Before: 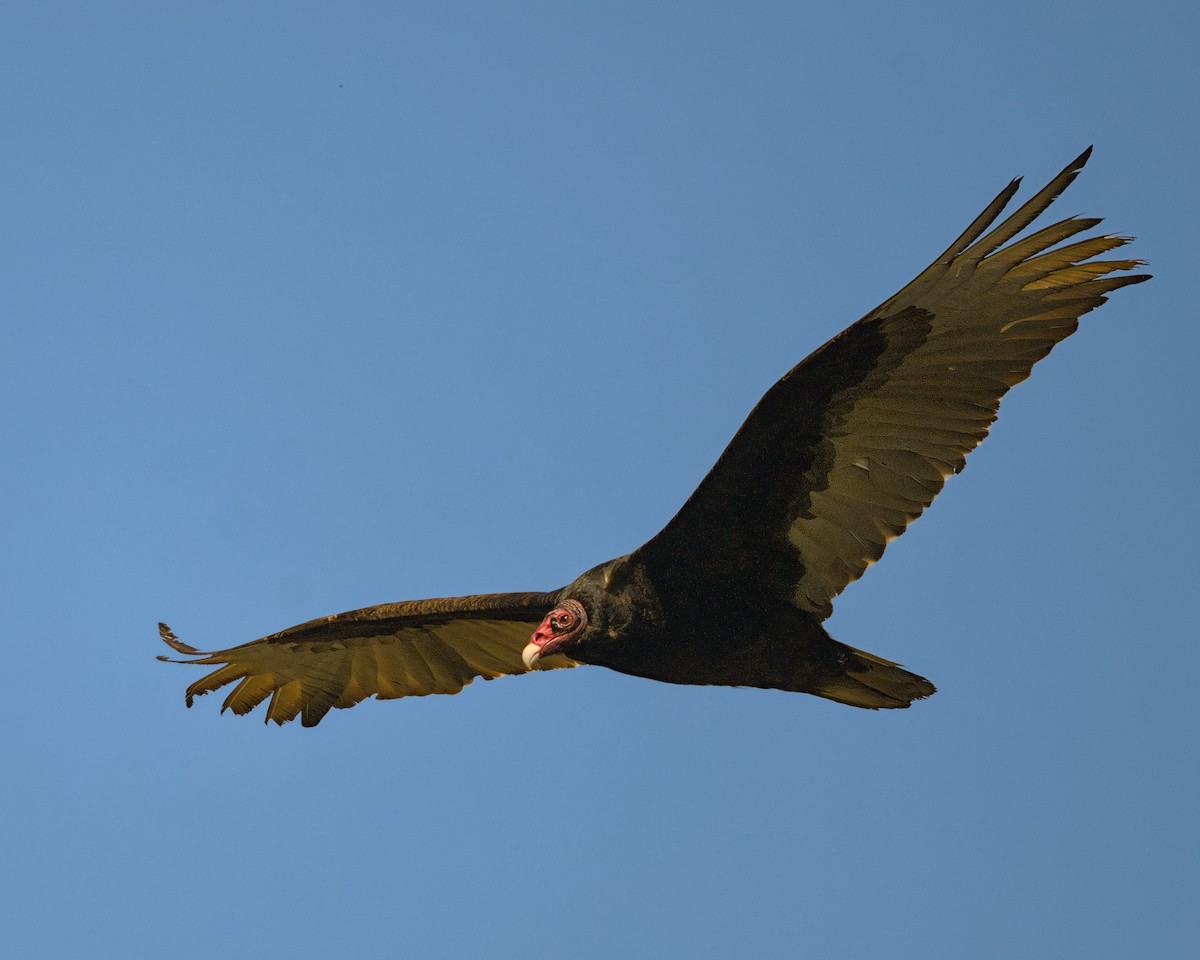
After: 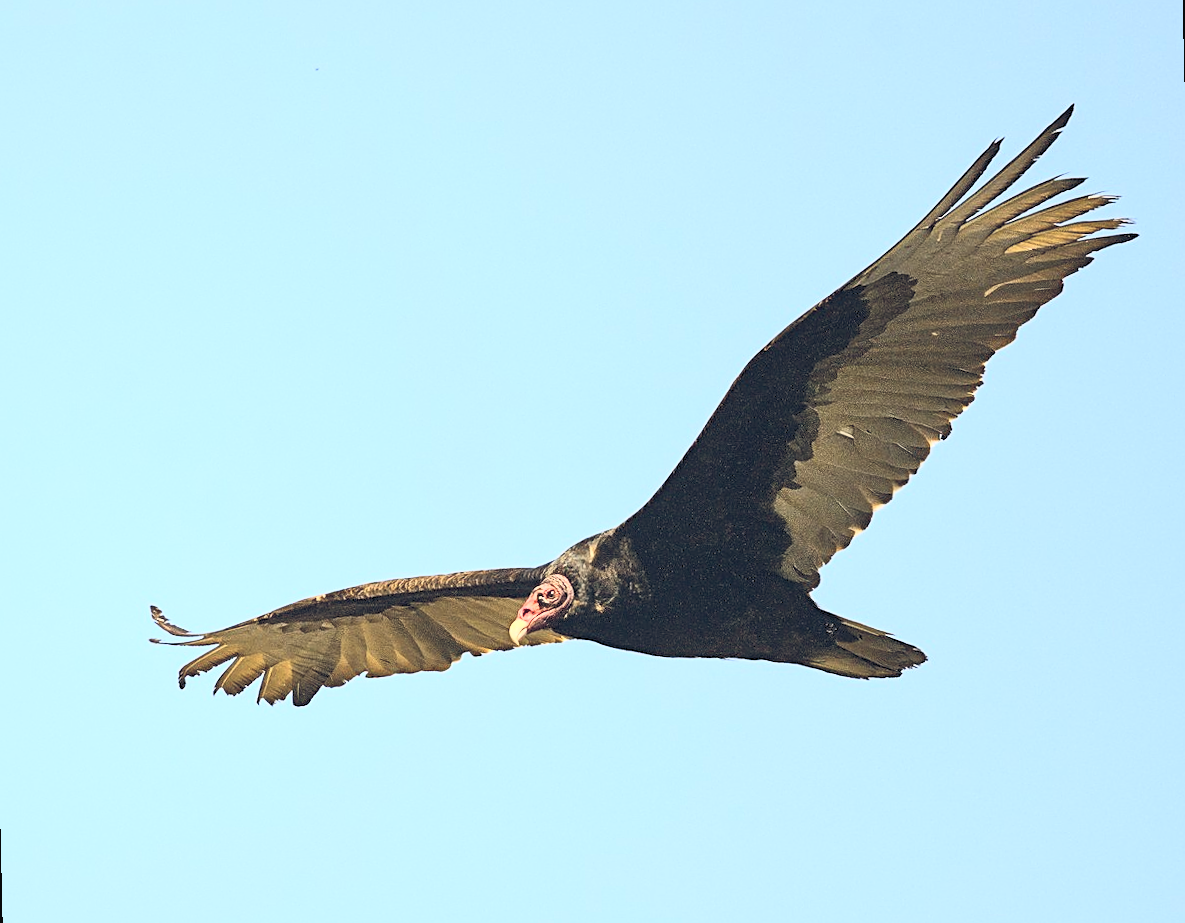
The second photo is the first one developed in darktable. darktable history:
exposure: black level correction 0, exposure 0.9 EV, compensate highlight preservation false
sharpen: on, module defaults
color balance rgb: shadows lift › hue 87.51°, highlights gain › chroma 0.68%, highlights gain › hue 55.1°, global offset › chroma 0.13%, global offset › hue 253.66°, linear chroma grading › global chroma 0.5%, perceptual saturation grading › global saturation 16.38%
contrast brightness saturation: contrast 0.43, brightness 0.56, saturation -0.19
rotate and perspective: rotation -1.32°, lens shift (horizontal) -0.031, crop left 0.015, crop right 0.985, crop top 0.047, crop bottom 0.982
